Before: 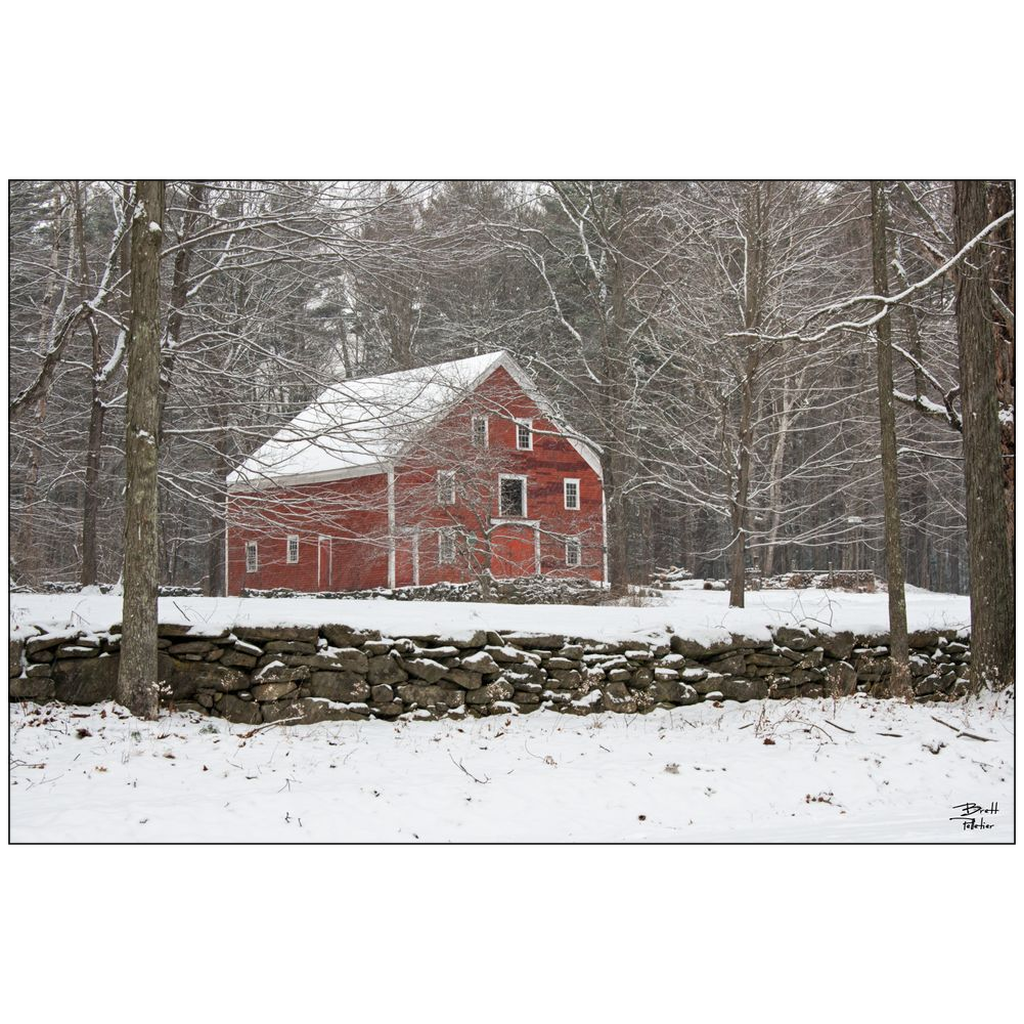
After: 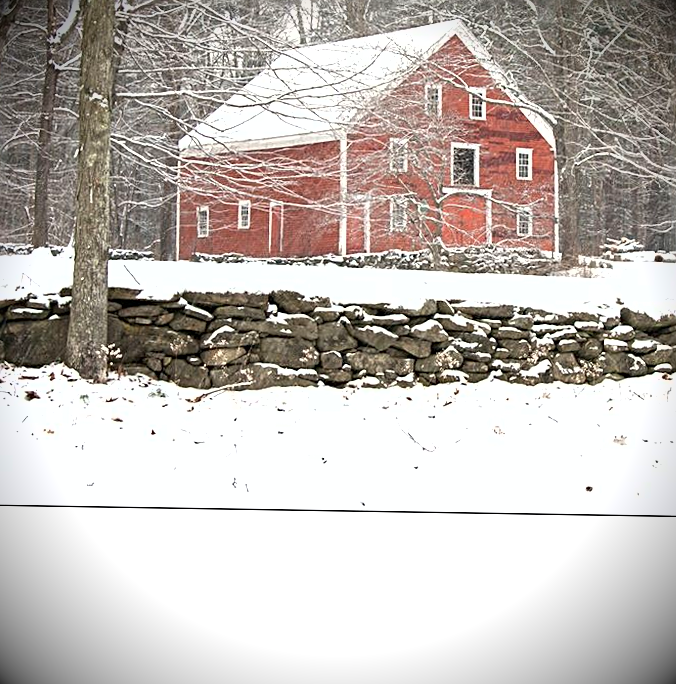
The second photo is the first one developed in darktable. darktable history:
vignetting: fall-off start 91.66%, brightness -0.993, saturation 0.492
crop and rotate: angle -0.937°, left 4.004%, top 32.043%, right 28.812%
exposure: black level correction 0, exposure 0.692 EV, compensate highlight preservation false
shadows and highlights: radius 110.82, shadows 51.51, white point adjustment 9.03, highlights -2.46, soften with gaussian
sharpen: on, module defaults
